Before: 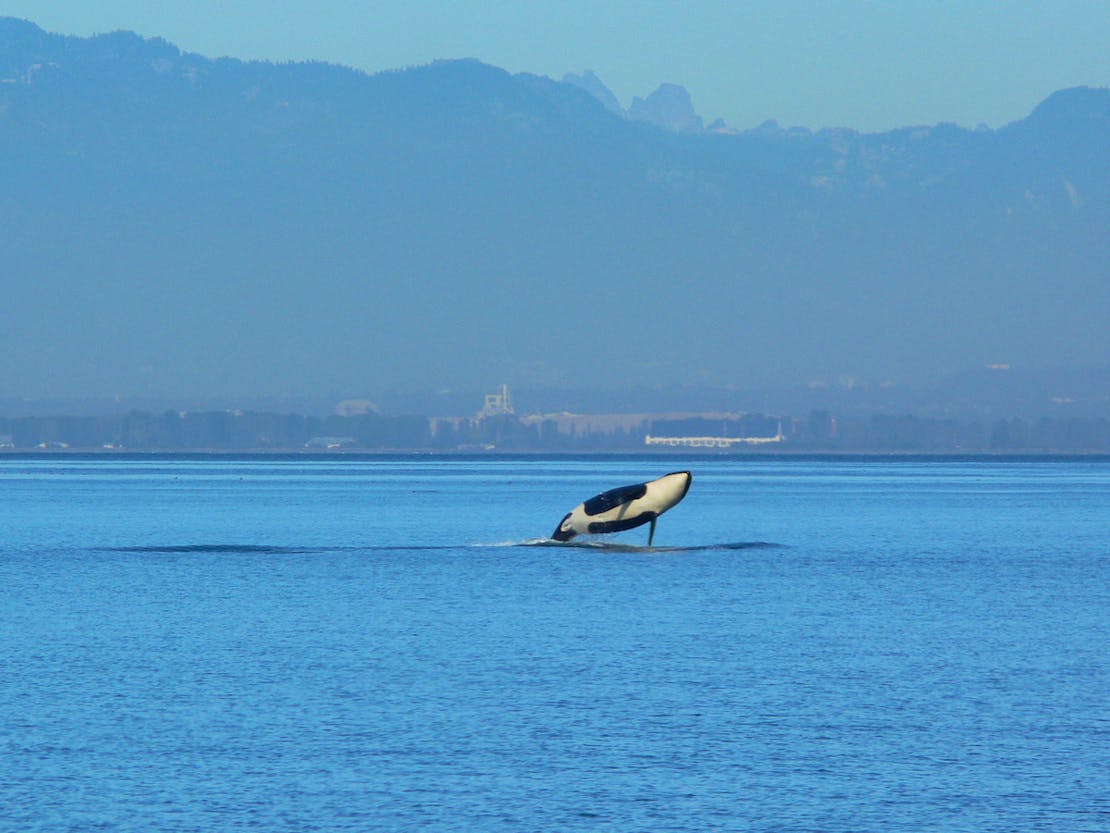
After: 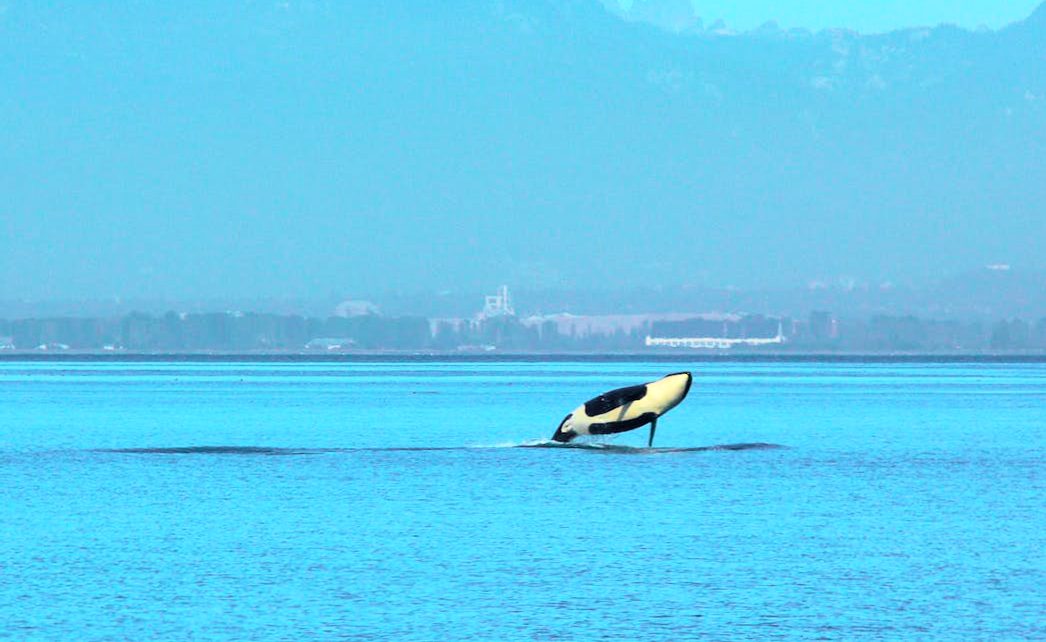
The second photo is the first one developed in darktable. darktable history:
levels: levels [0.029, 0.545, 0.971]
crop and rotate: angle 0.054°, top 12.037%, right 5.775%, bottom 10.94%
tone curve: curves: ch0 [(0, 0.022) (0.114, 0.088) (0.282, 0.316) (0.446, 0.511) (0.613, 0.693) (0.786, 0.843) (0.999, 0.949)]; ch1 [(0, 0) (0.395, 0.343) (0.463, 0.427) (0.486, 0.474) (0.503, 0.5) (0.535, 0.522) (0.555, 0.566) (0.594, 0.614) (0.755, 0.793) (1, 1)]; ch2 [(0, 0) (0.369, 0.388) (0.449, 0.431) (0.501, 0.5) (0.528, 0.517) (0.561, 0.59) (0.612, 0.646) (0.697, 0.721) (1, 1)], color space Lab, independent channels, preserve colors none
exposure: black level correction 0, exposure 0.697 EV, compensate highlight preservation false
